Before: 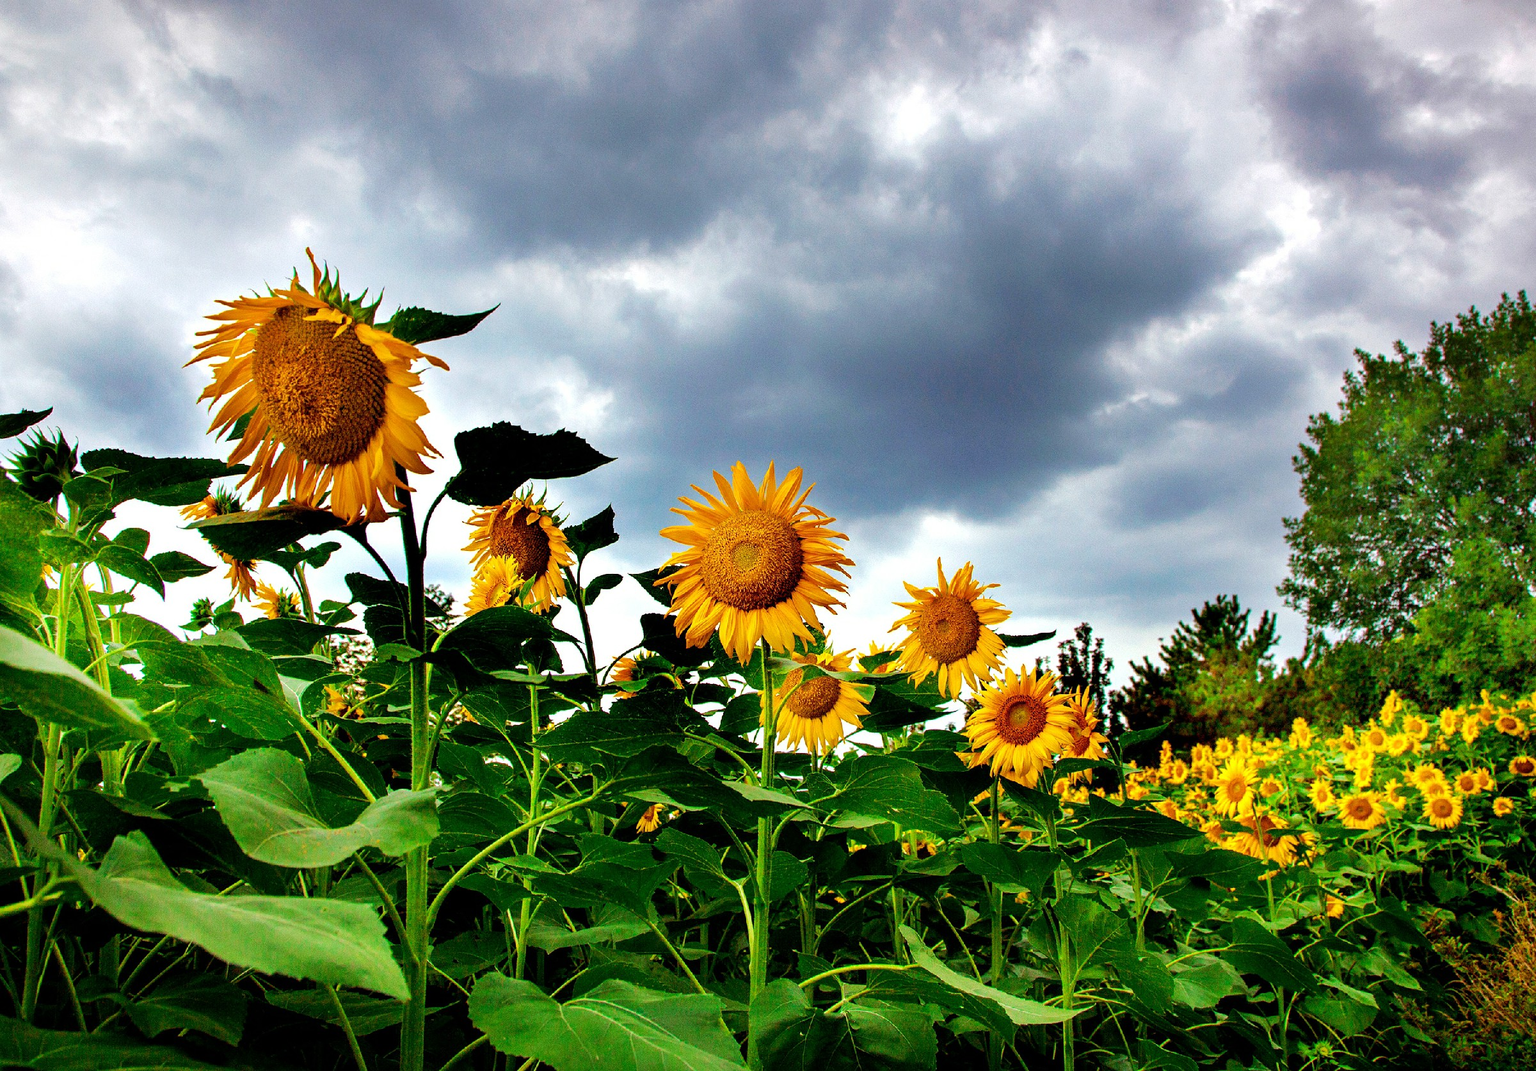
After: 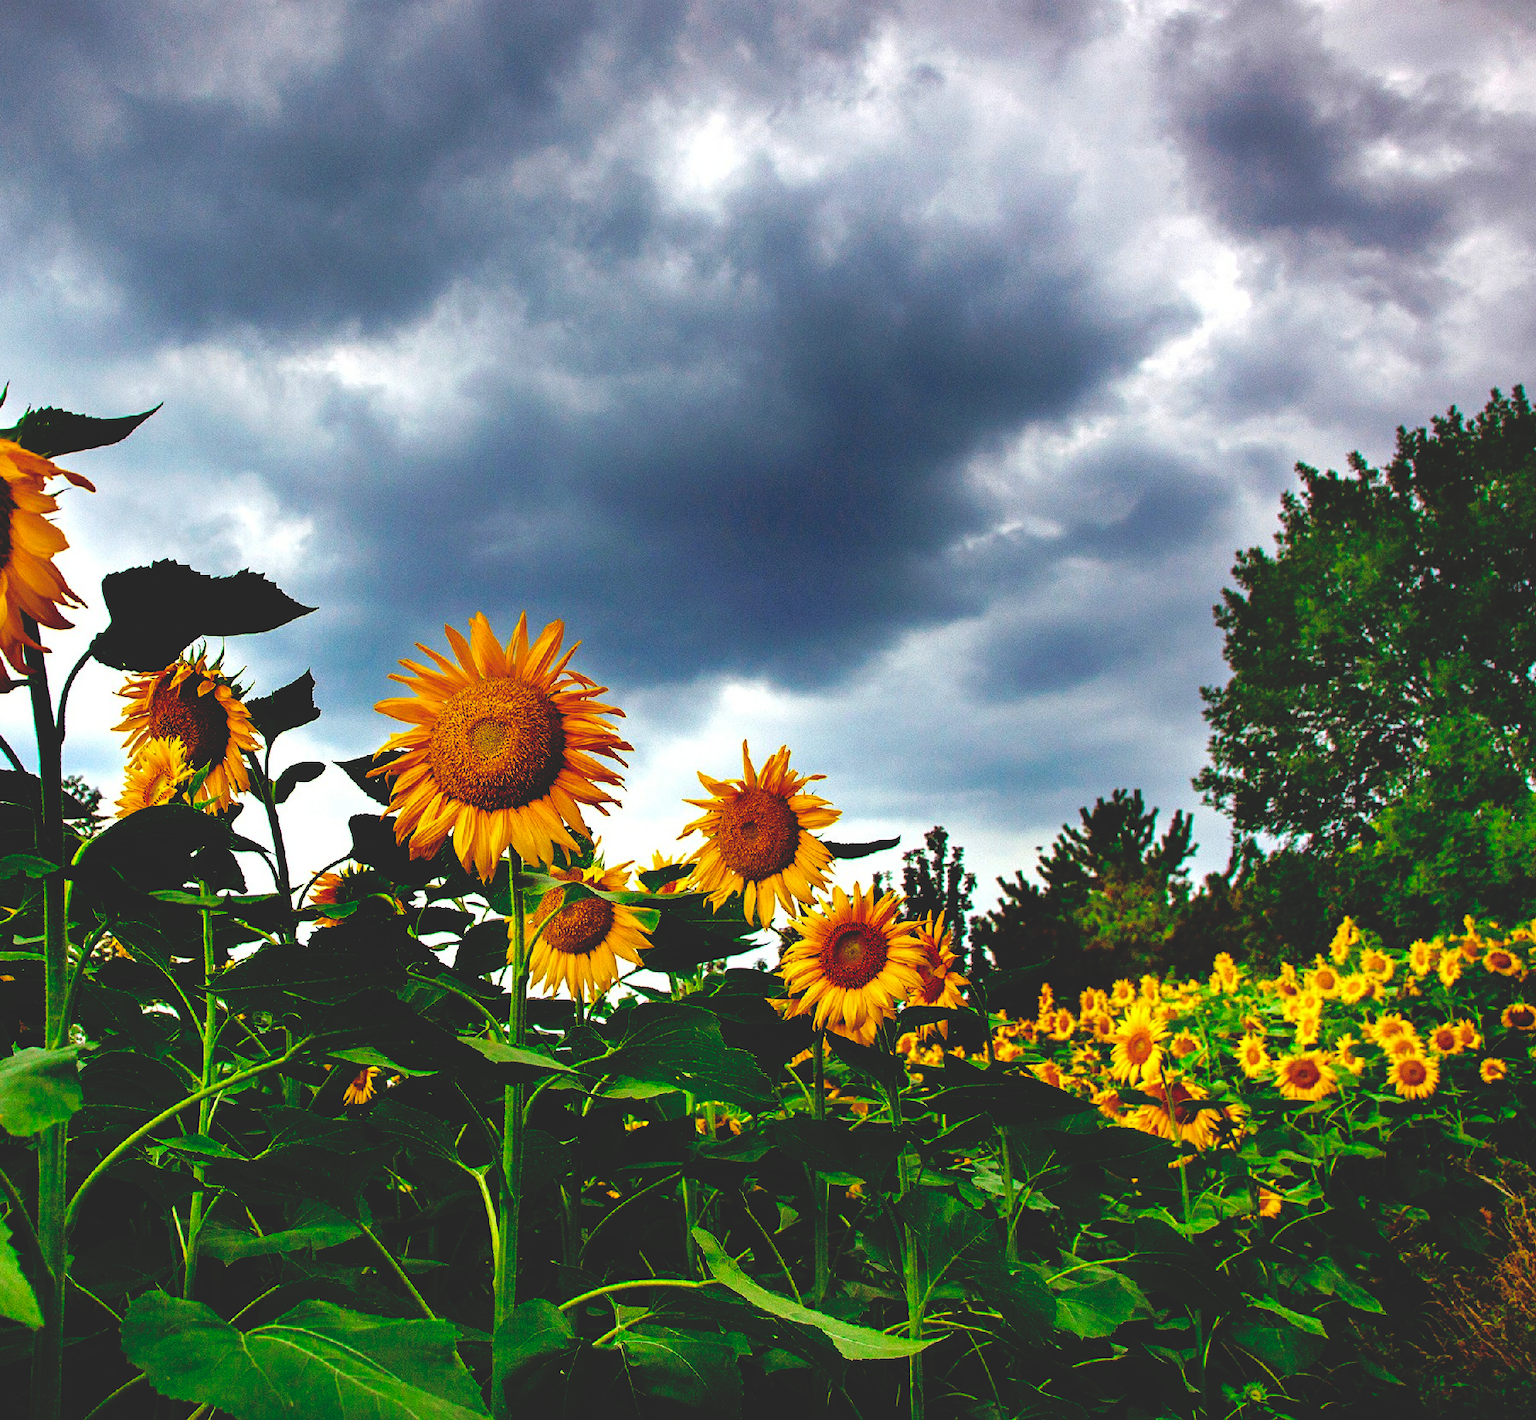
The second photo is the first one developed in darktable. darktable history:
base curve: curves: ch0 [(0, 0.02) (0.083, 0.036) (1, 1)], preserve colors none
crop and rotate: left 24.6%
